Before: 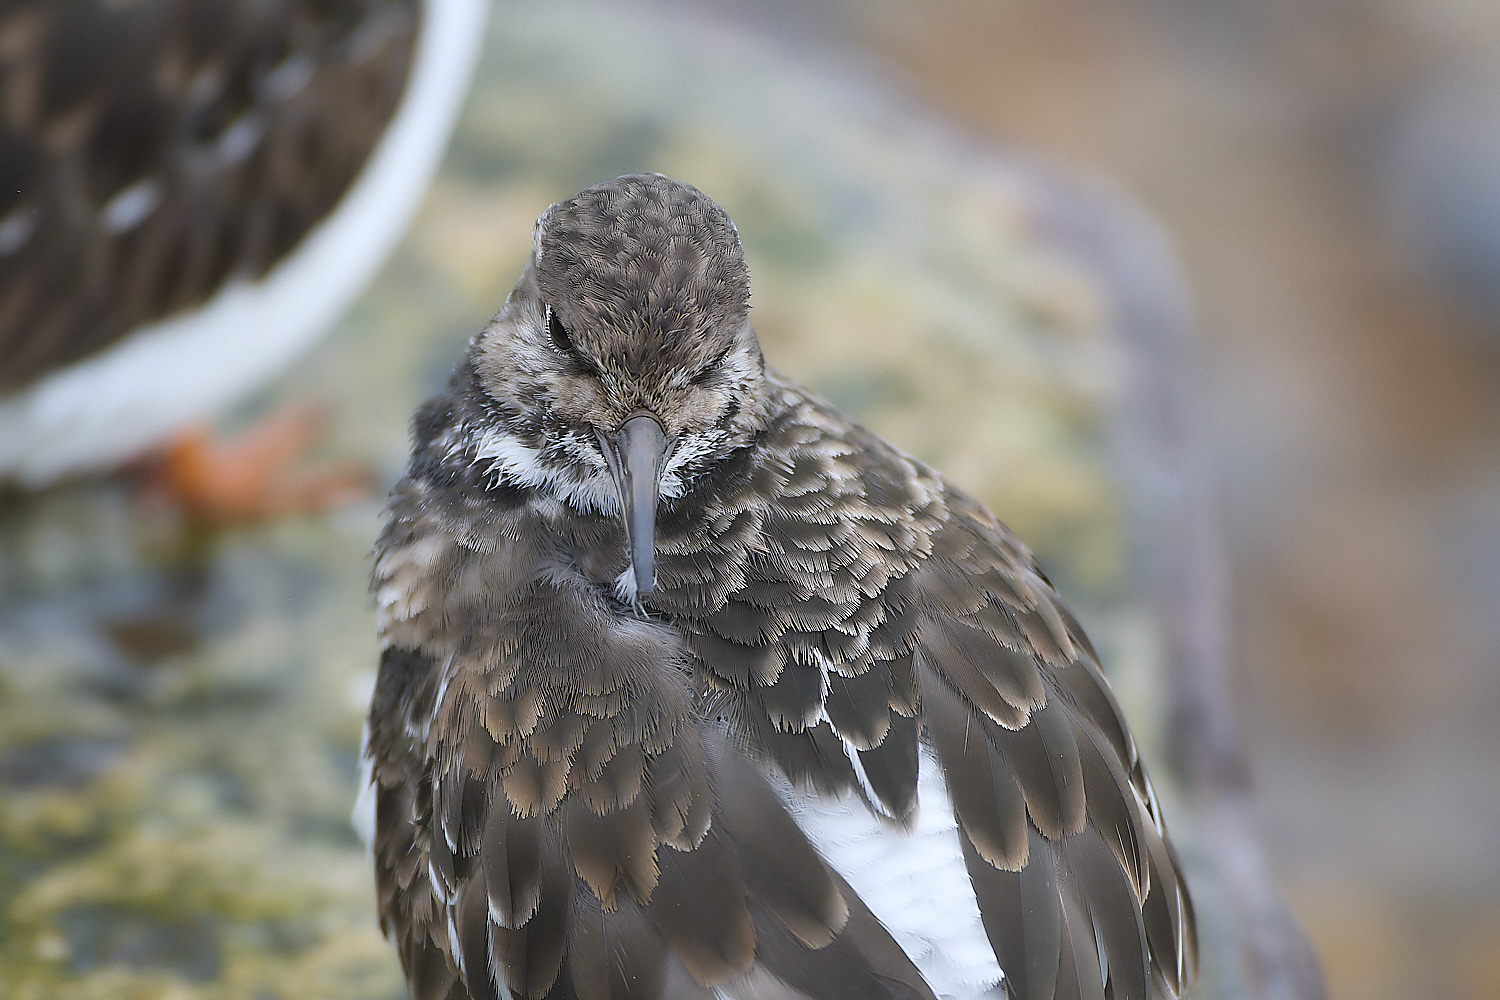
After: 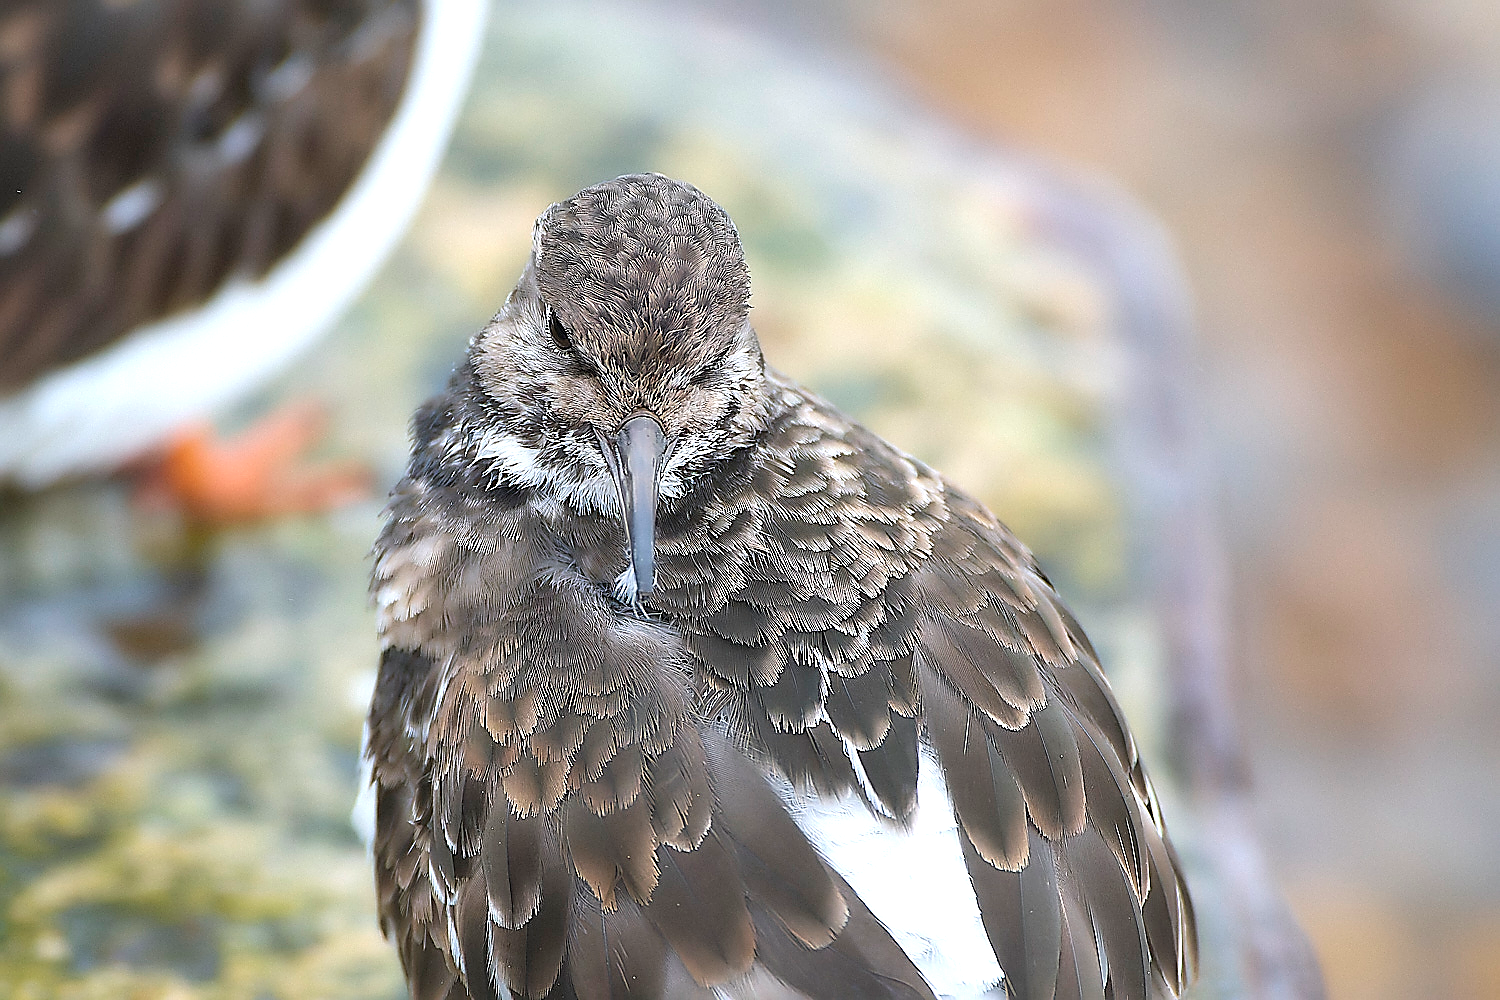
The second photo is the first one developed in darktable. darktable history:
exposure: exposure 0.636 EV, compensate highlight preservation false
sharpen: radius 1.4, amount 1.25, threshold 0.7
